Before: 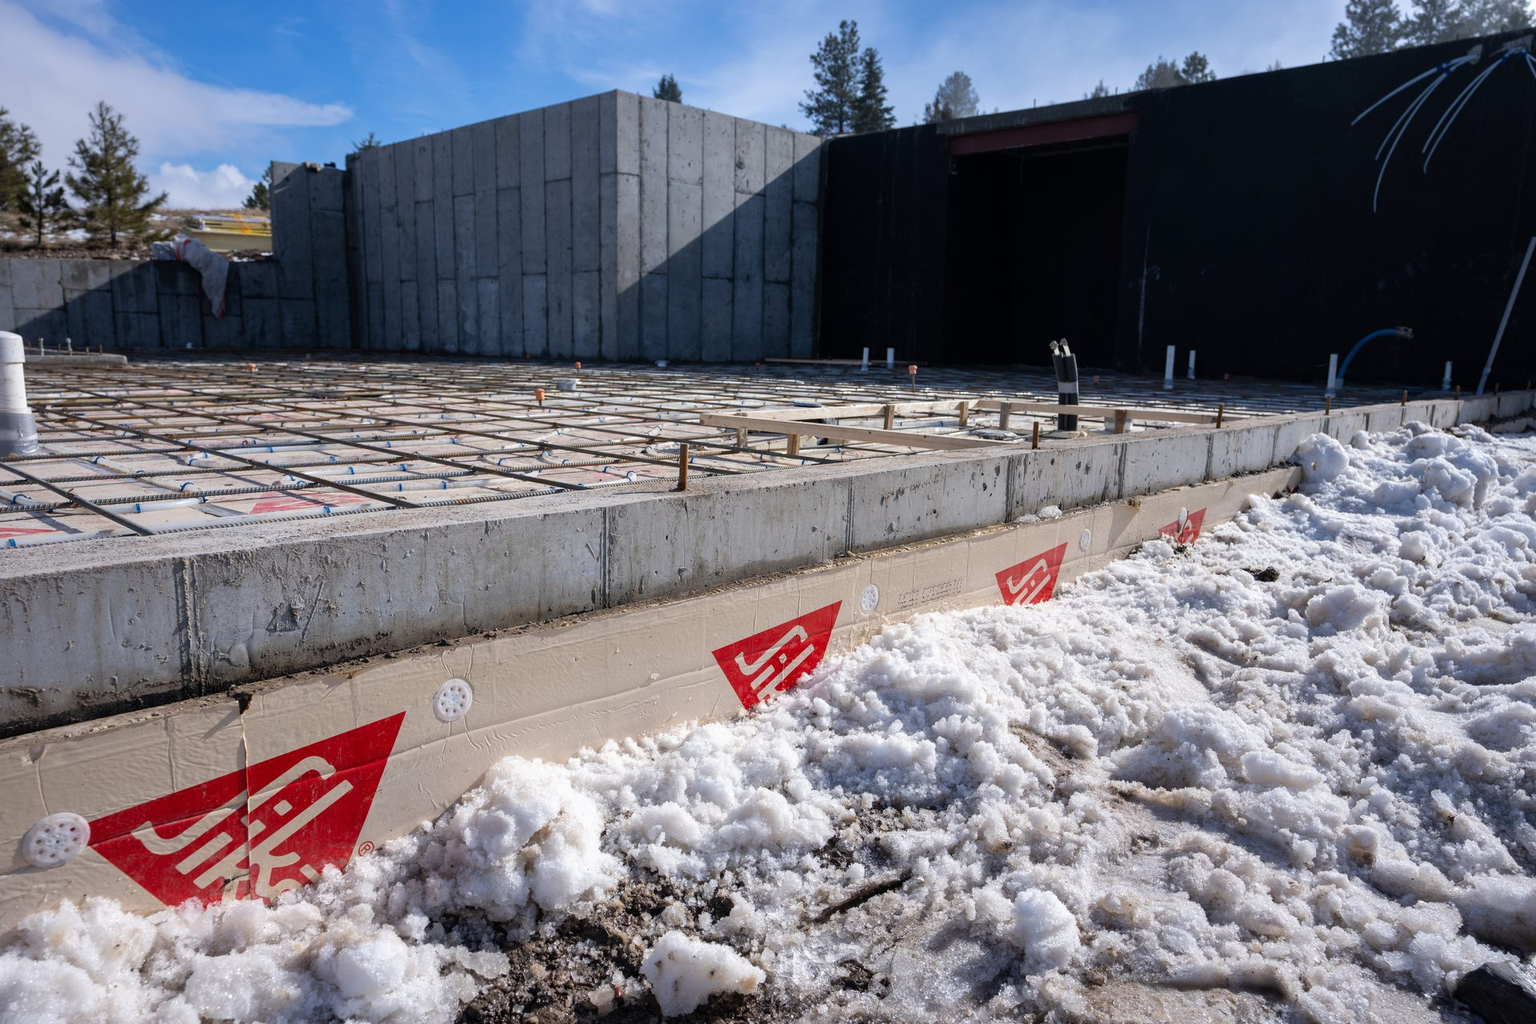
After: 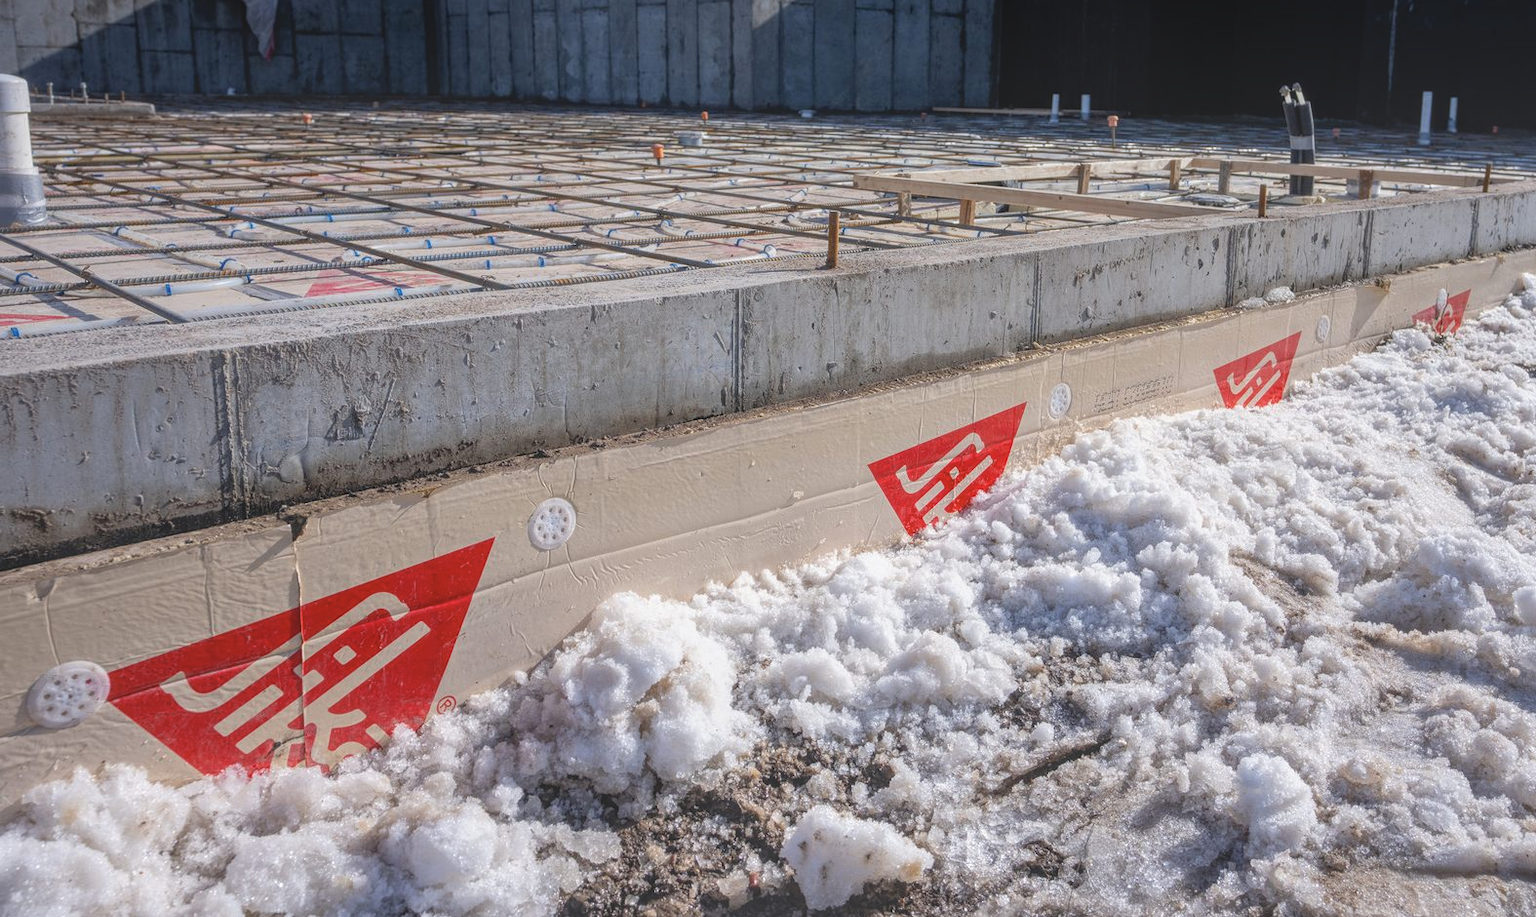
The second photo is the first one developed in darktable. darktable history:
local contrast: highlights 73%, shadows 8%, midtone range 0.191
crop: top 26.413%, right 17.96%
